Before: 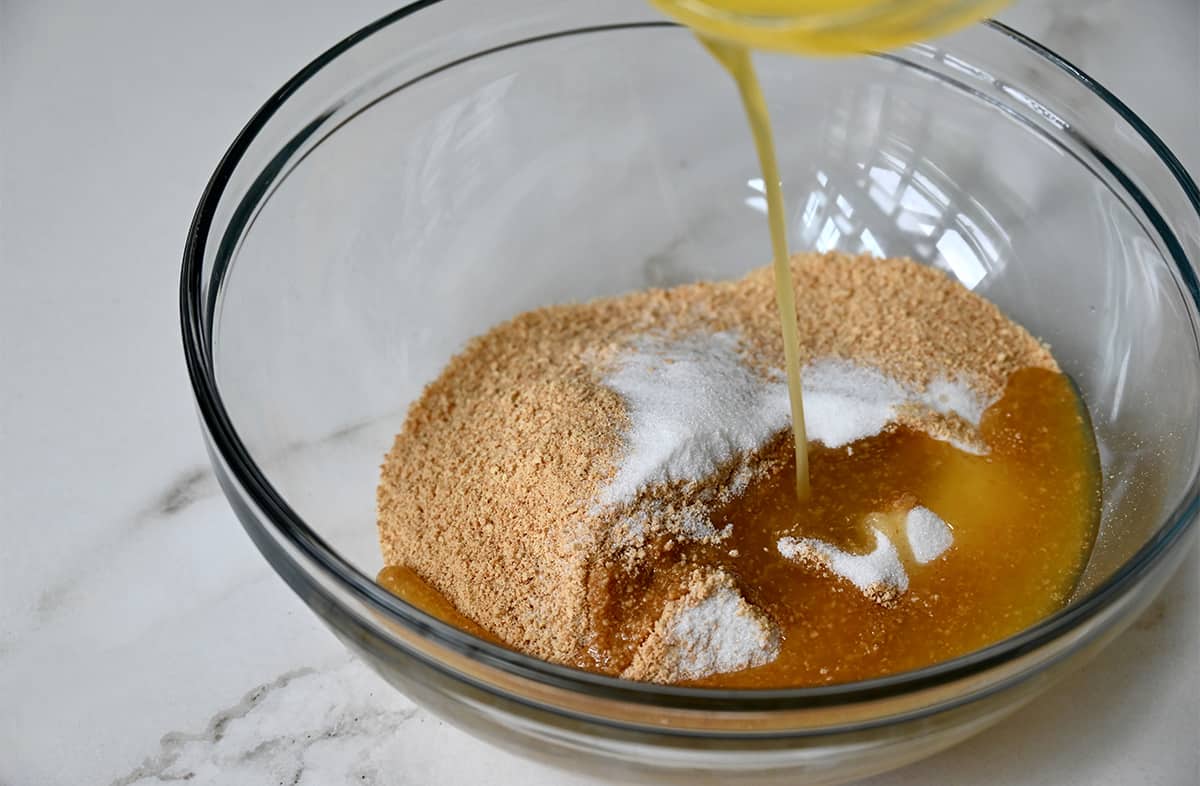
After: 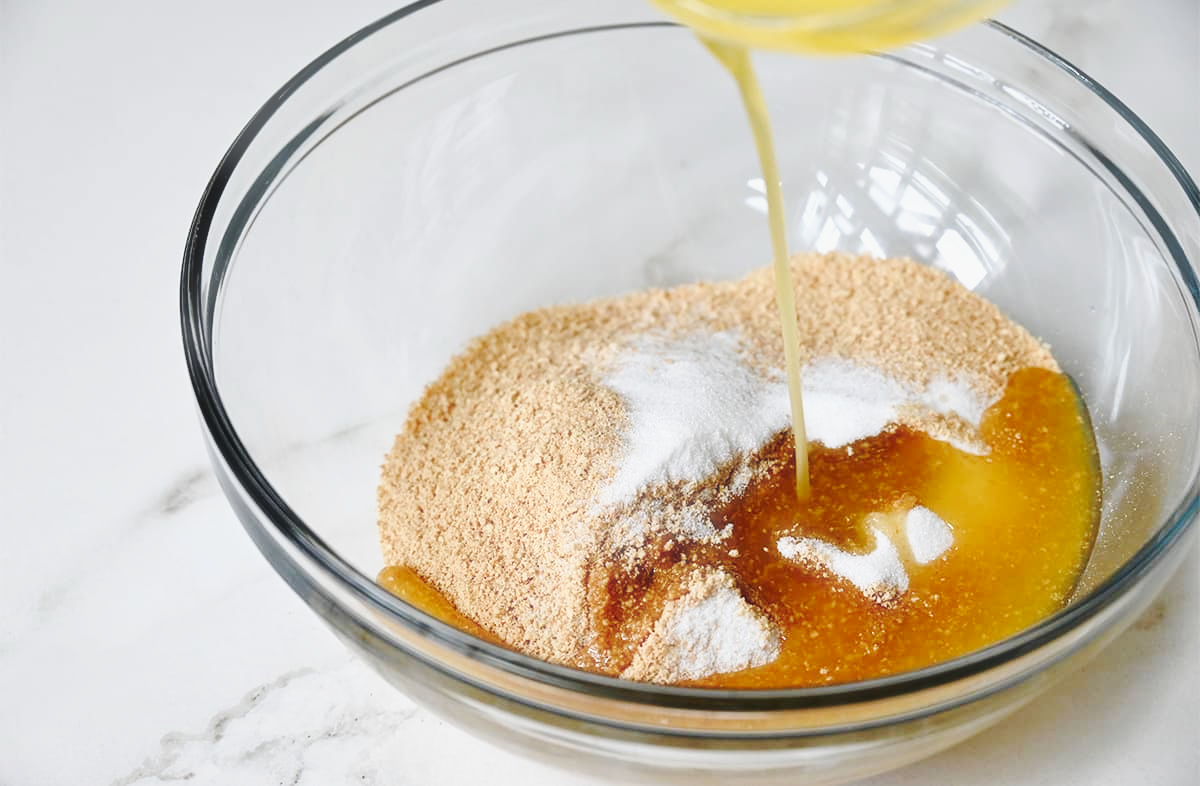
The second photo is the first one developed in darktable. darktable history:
base curve: curves: ch0 [(0, 0) (0.025, 0.046) (0.112, 0.277) (0.467, 0.74) (0.814, 0.929) (1, 0.942)], preserve colors none
haze removal: strength -0.105, compatibility mode true, adaptive false
